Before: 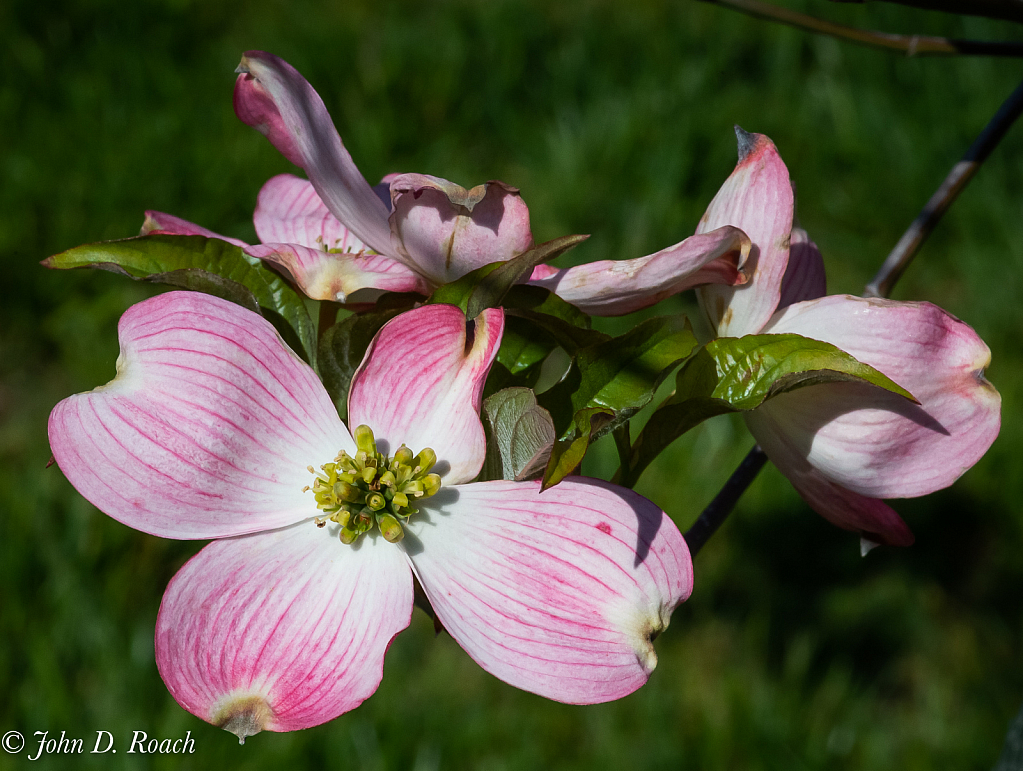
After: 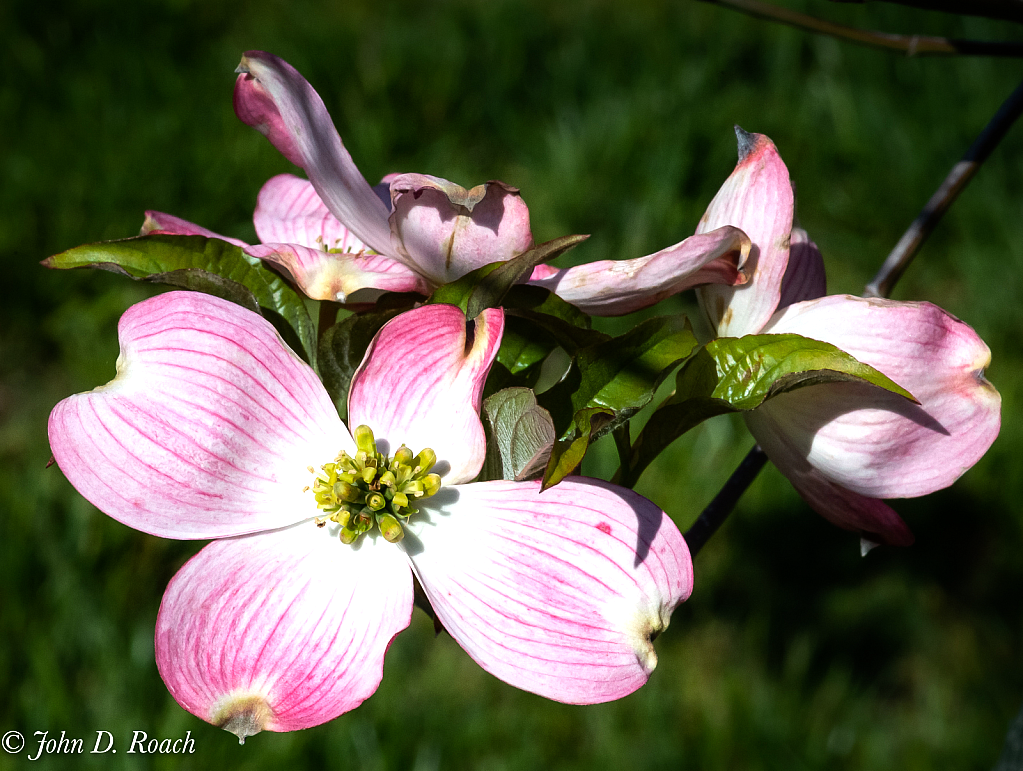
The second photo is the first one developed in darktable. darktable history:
tone equalizer: -8 EV -0.722 EV, -7 EV -0.693 EV, -6 EV -0.599 EV, -5 EV -0.384 EV, -3 EV 0.377 EV, -2 EV 0.6 EV, -1 EV 0.698 EV, +0 EV 0.741 EV
